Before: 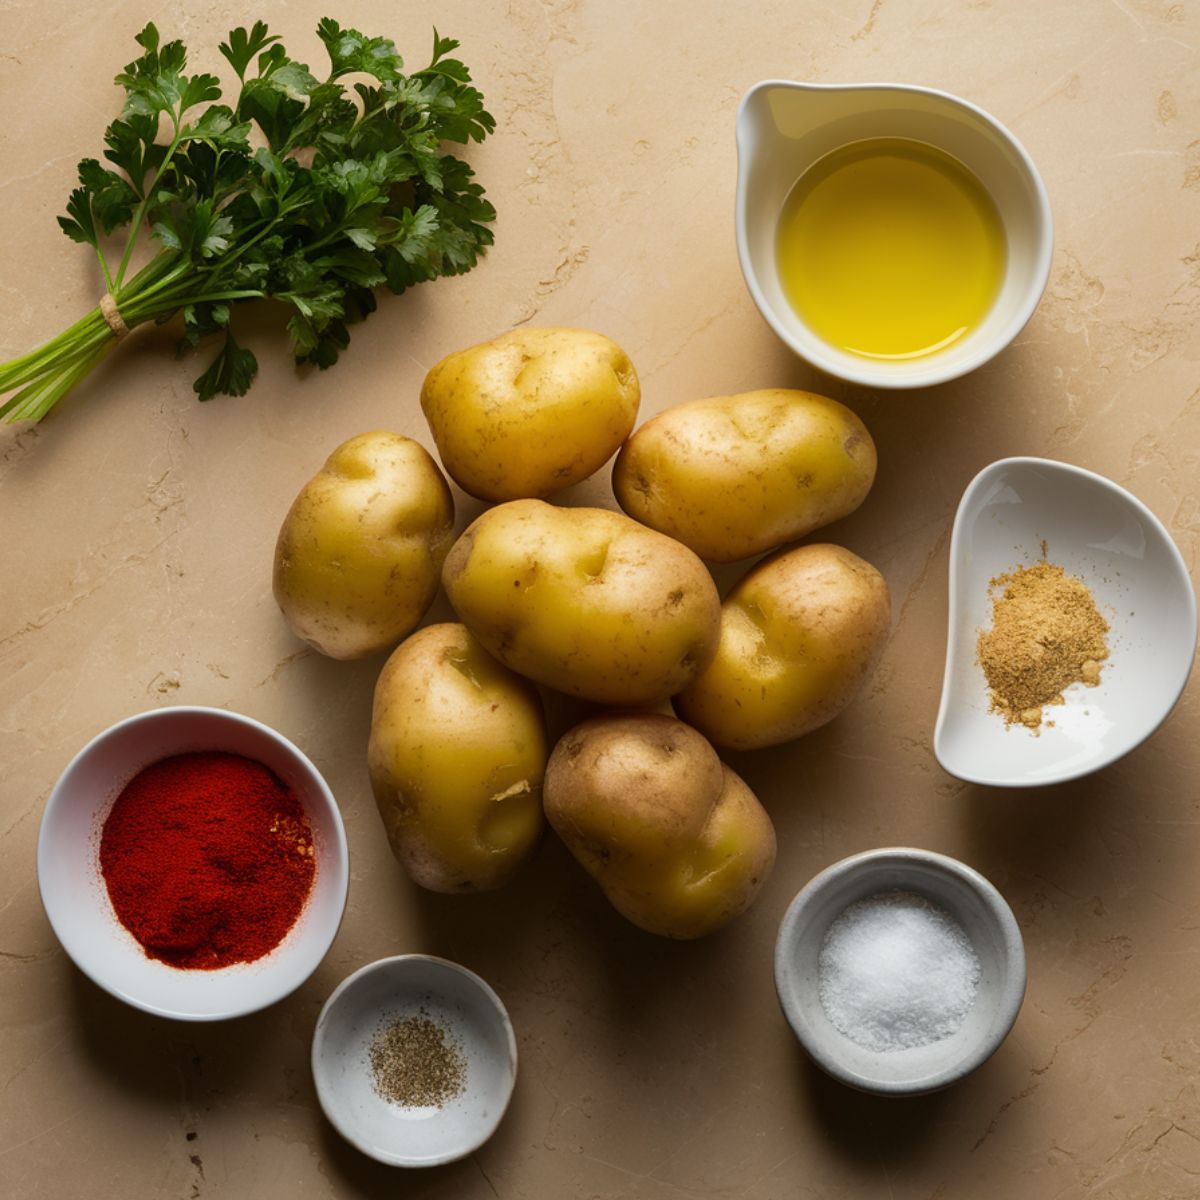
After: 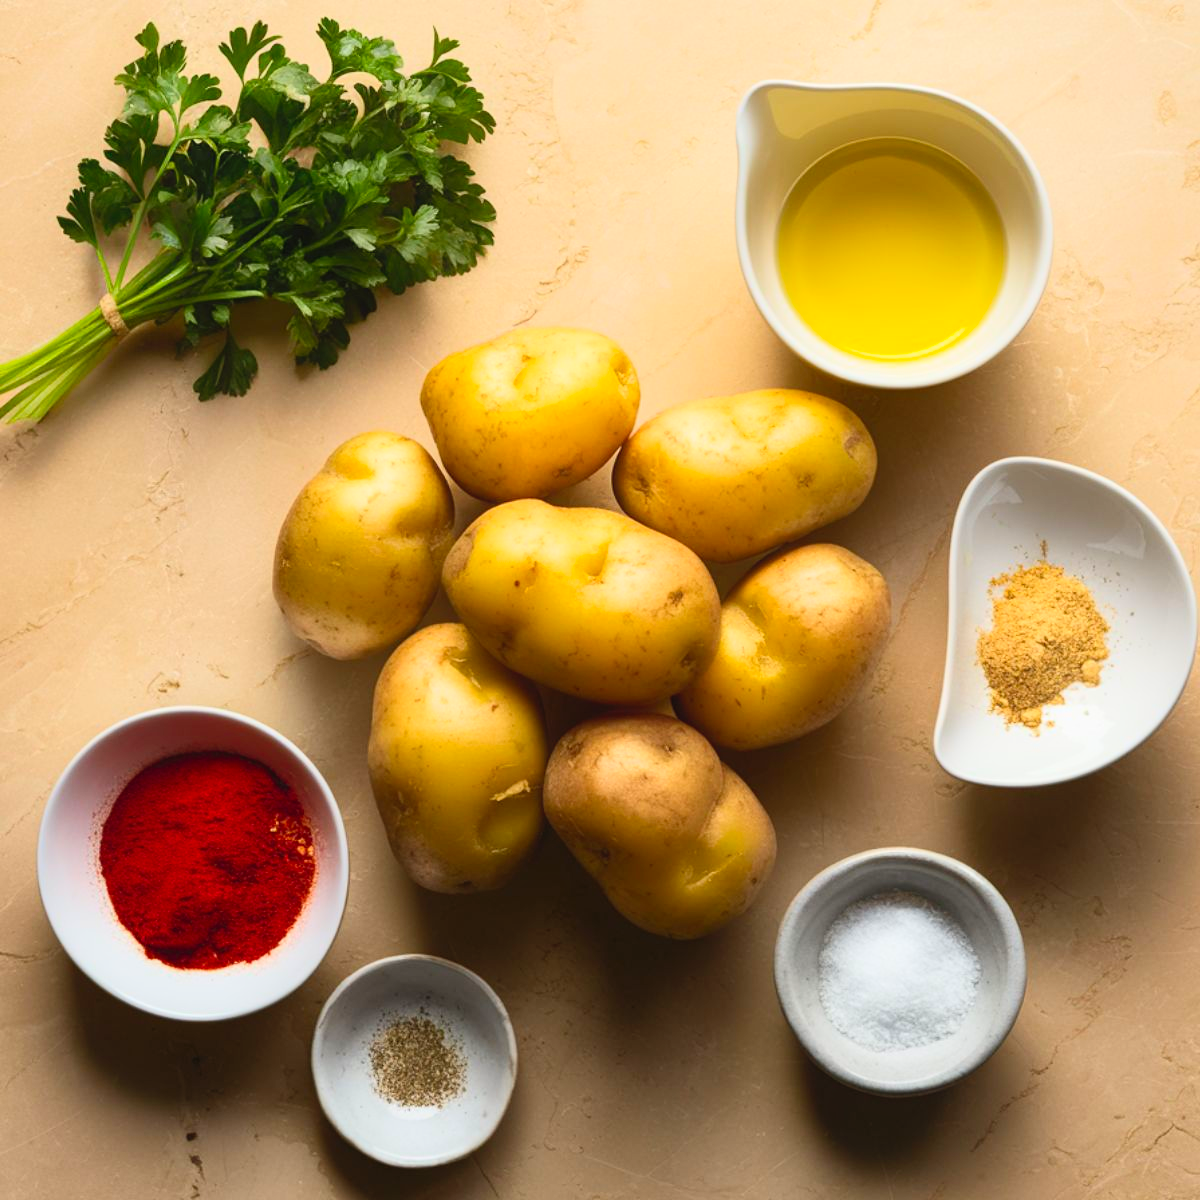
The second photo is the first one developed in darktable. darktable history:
contrast brightness saturation: contrast 0.241, brightness 0.266, saturation 0.379
contrast equalizer: octaves 7, y [[0.5, 0.5, 0.472, 0.5, 0.5, 0.5], [0.5 ×6], [0.5 ×6], [0 ×6], [0 ×6]]
